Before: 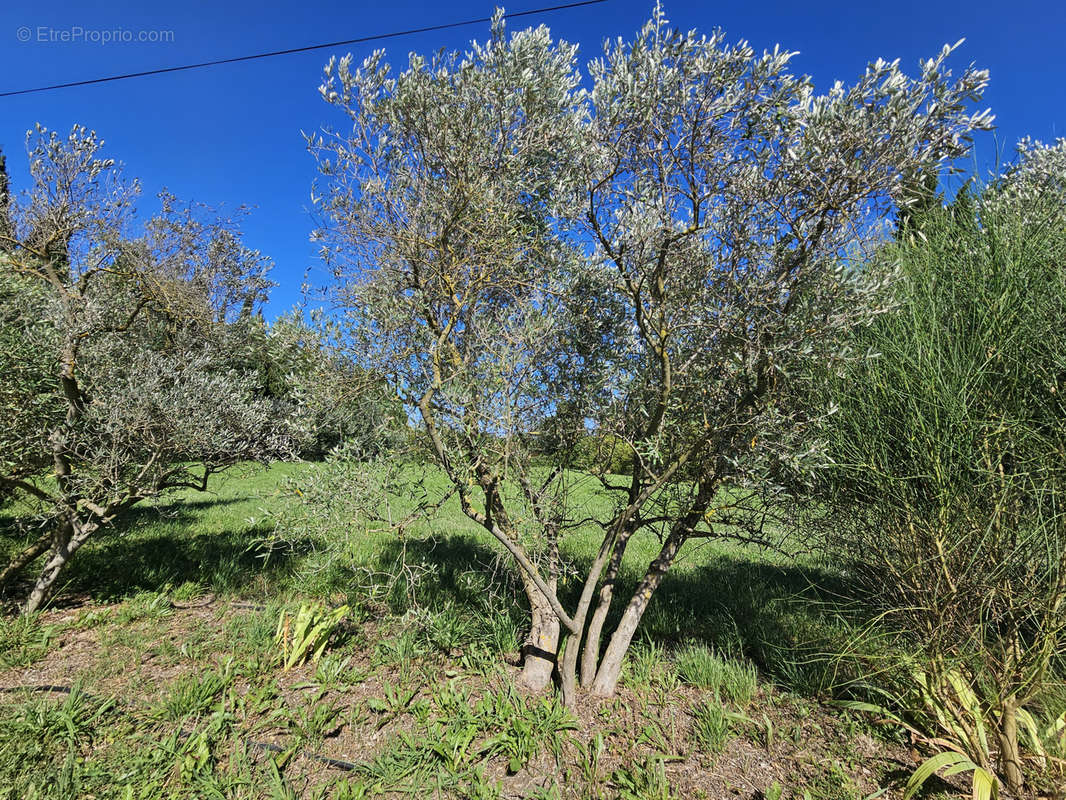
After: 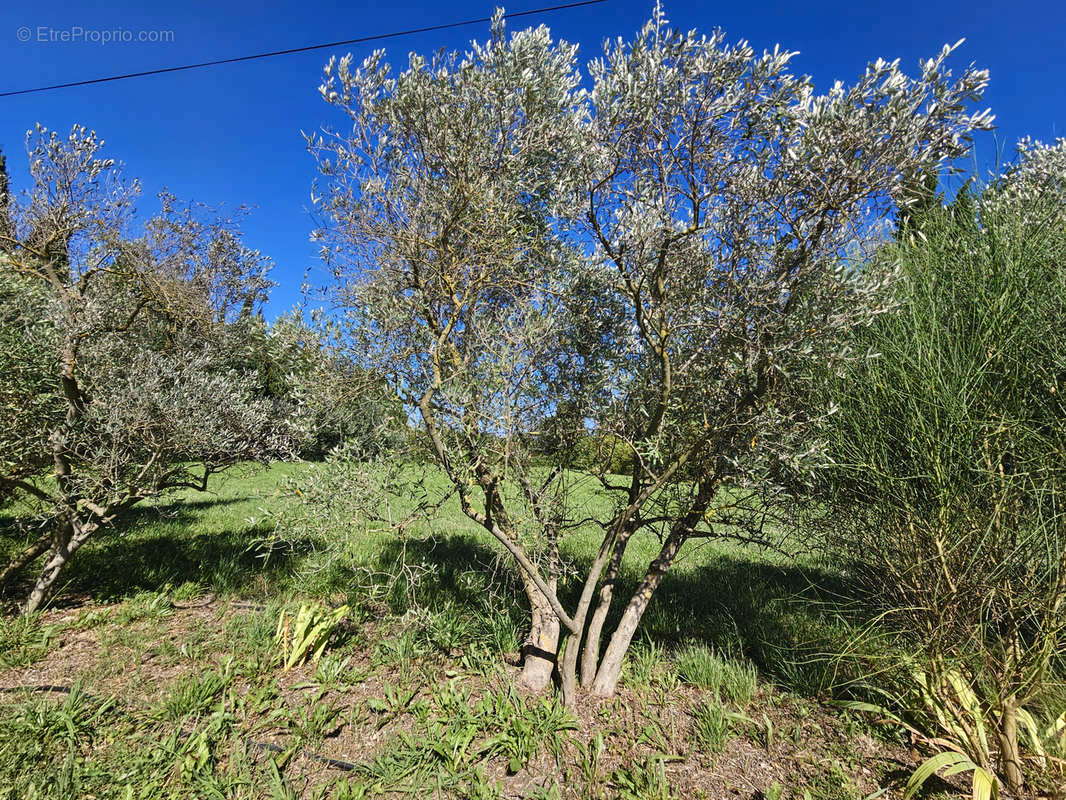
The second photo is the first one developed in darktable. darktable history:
color balance rgb: shadows lift › chroma 1%, shadows lift › hue 28.8°, power › hue 60°, highlights gain › chroma 1%, highlights gain › hue 60°, global offset › luminance 0.25%, perceptual saturation grading › highlights -20%, perceptual saturation grading › shadows 20%, perceptual brilliance grading › highlights 5%, perceptual brilliance grading › shadows -10%, global vibrance 19.67%
tone equalizer: on, module defaults
